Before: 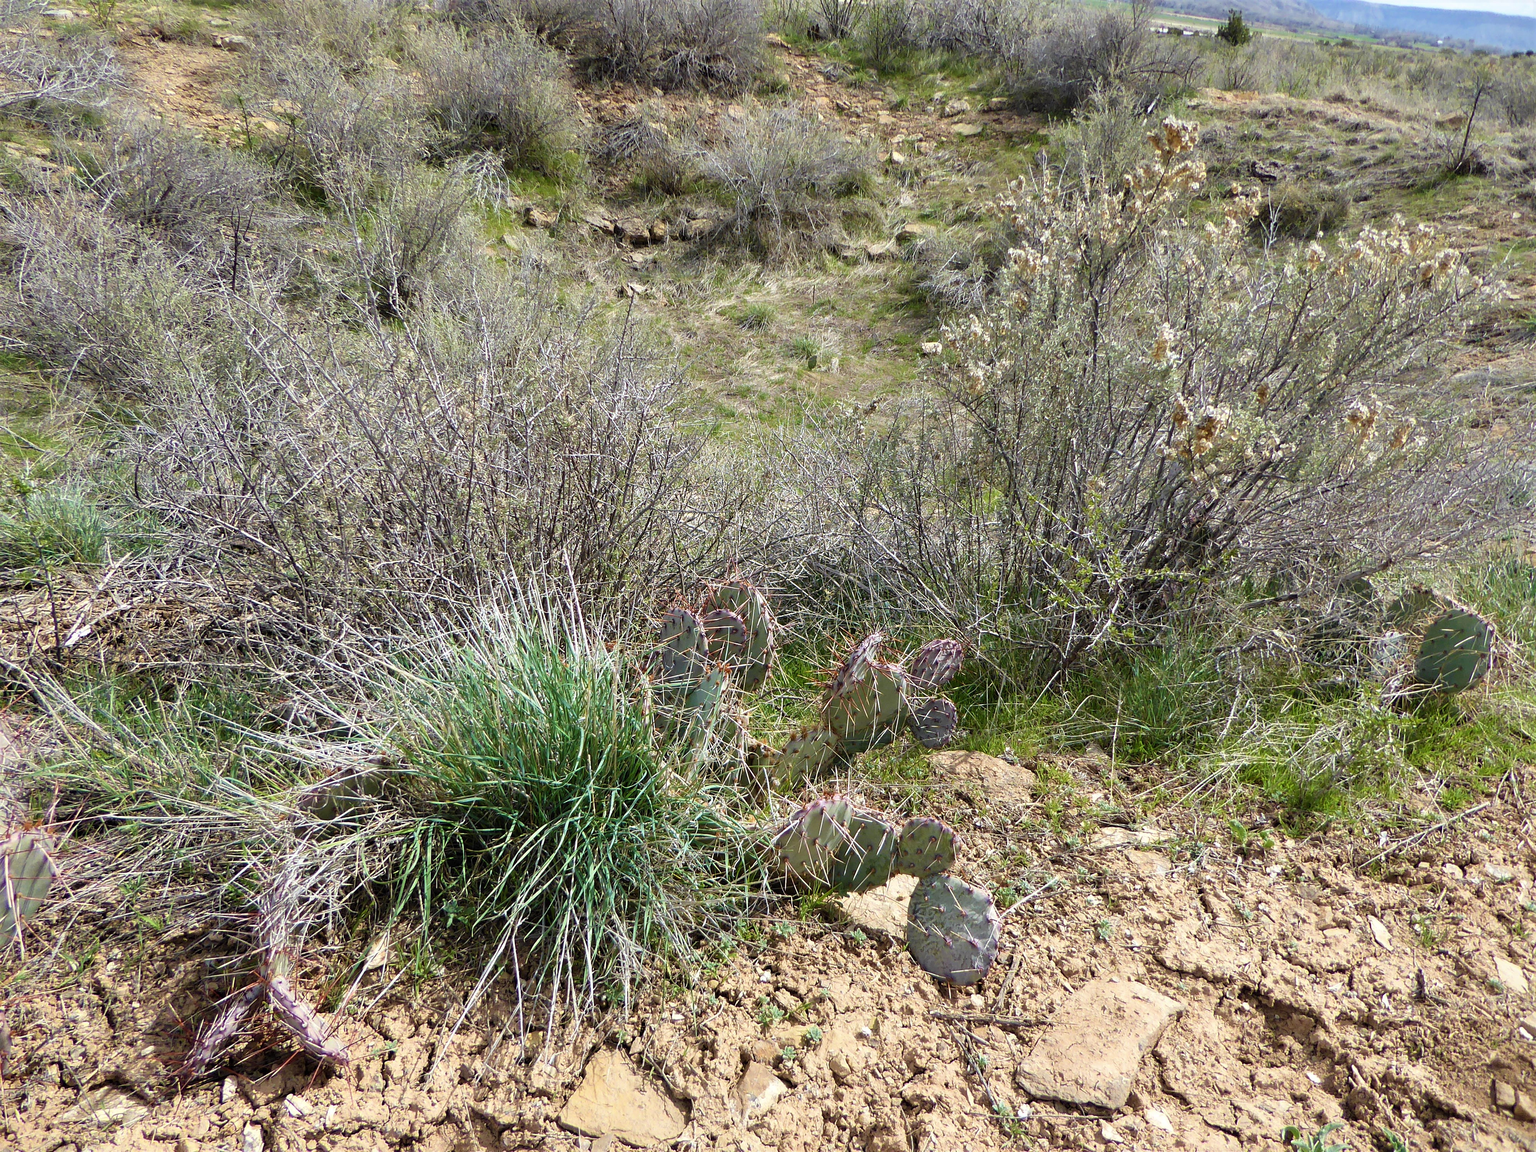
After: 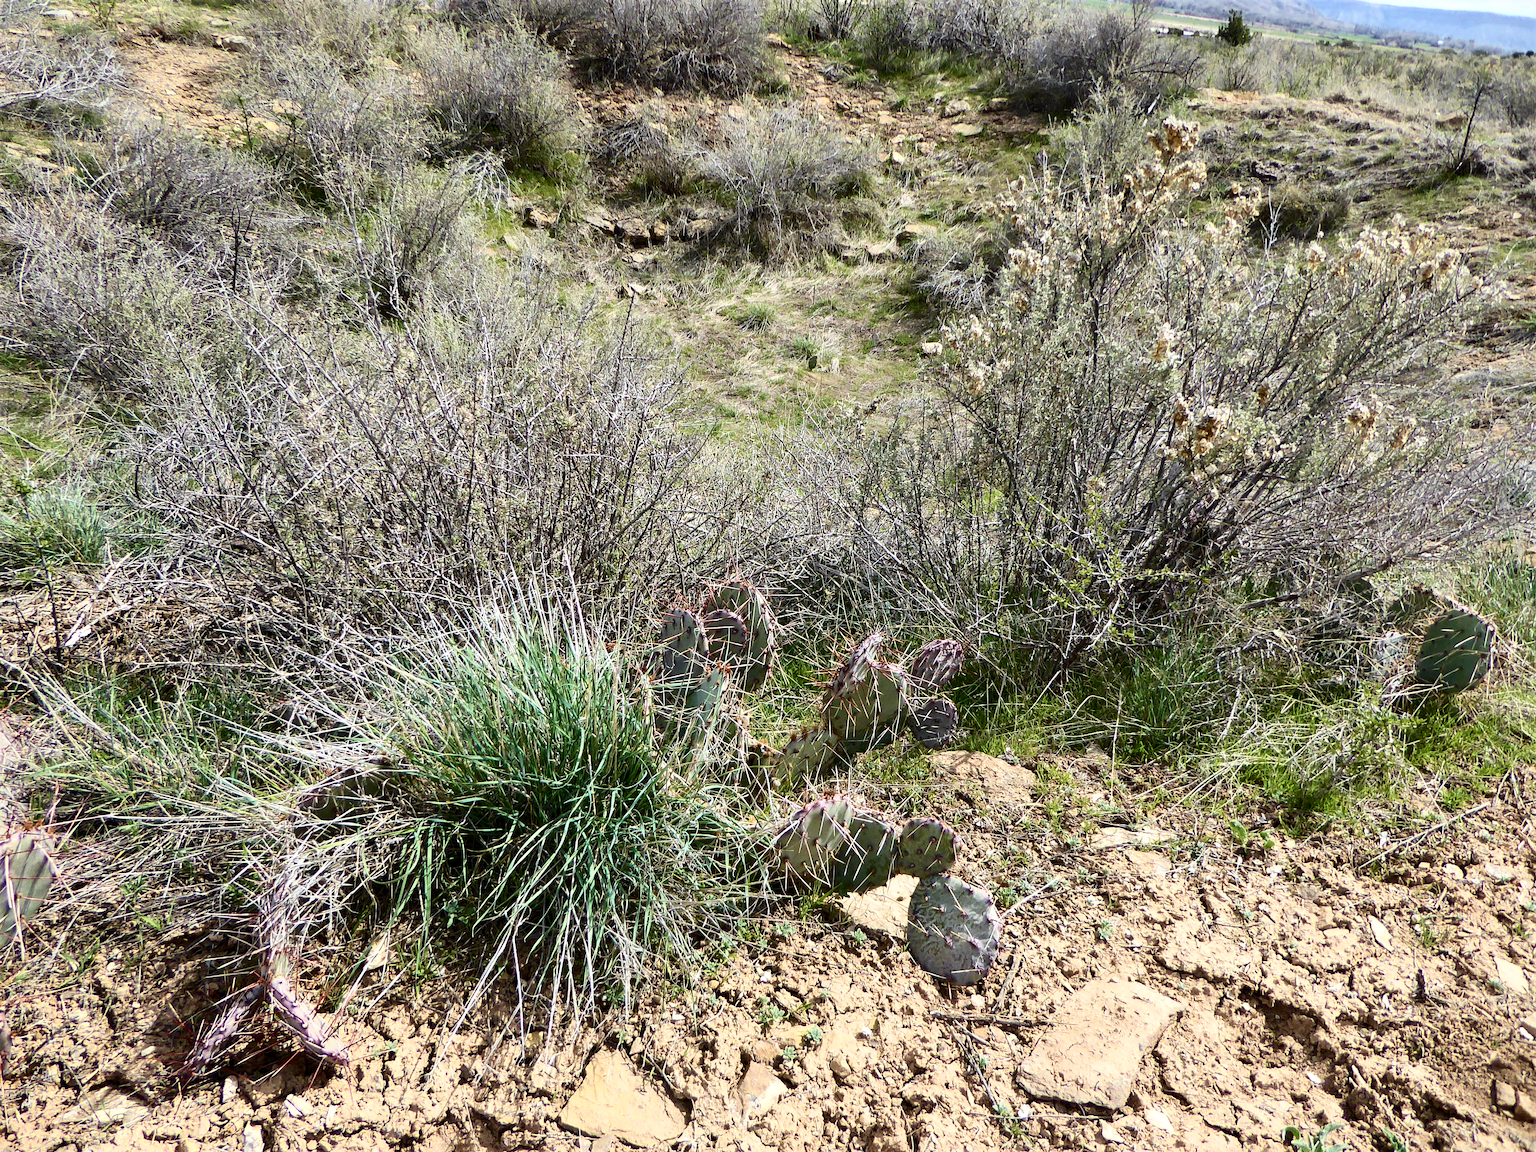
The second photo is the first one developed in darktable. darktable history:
contrast brightness saturation: contrast 0.28
local contrast: mode bilateral grid, contrast 100, coarseness 100, detail 108%, midtone range 0.2
